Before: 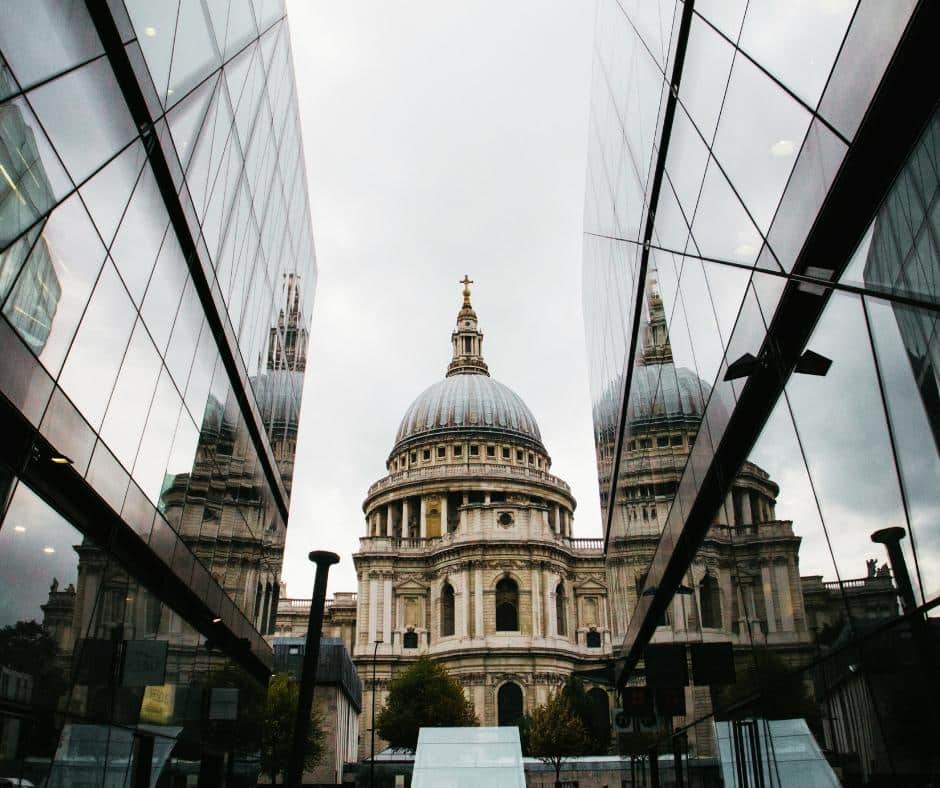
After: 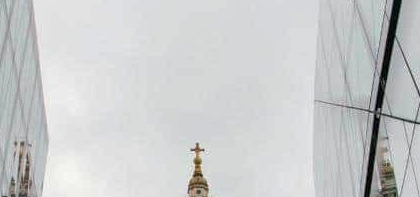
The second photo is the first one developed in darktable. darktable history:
shadows and highlights: on, module defaults
crop: left 28.64%, top 16.832%, right 26.637%, bottom 58.055%
